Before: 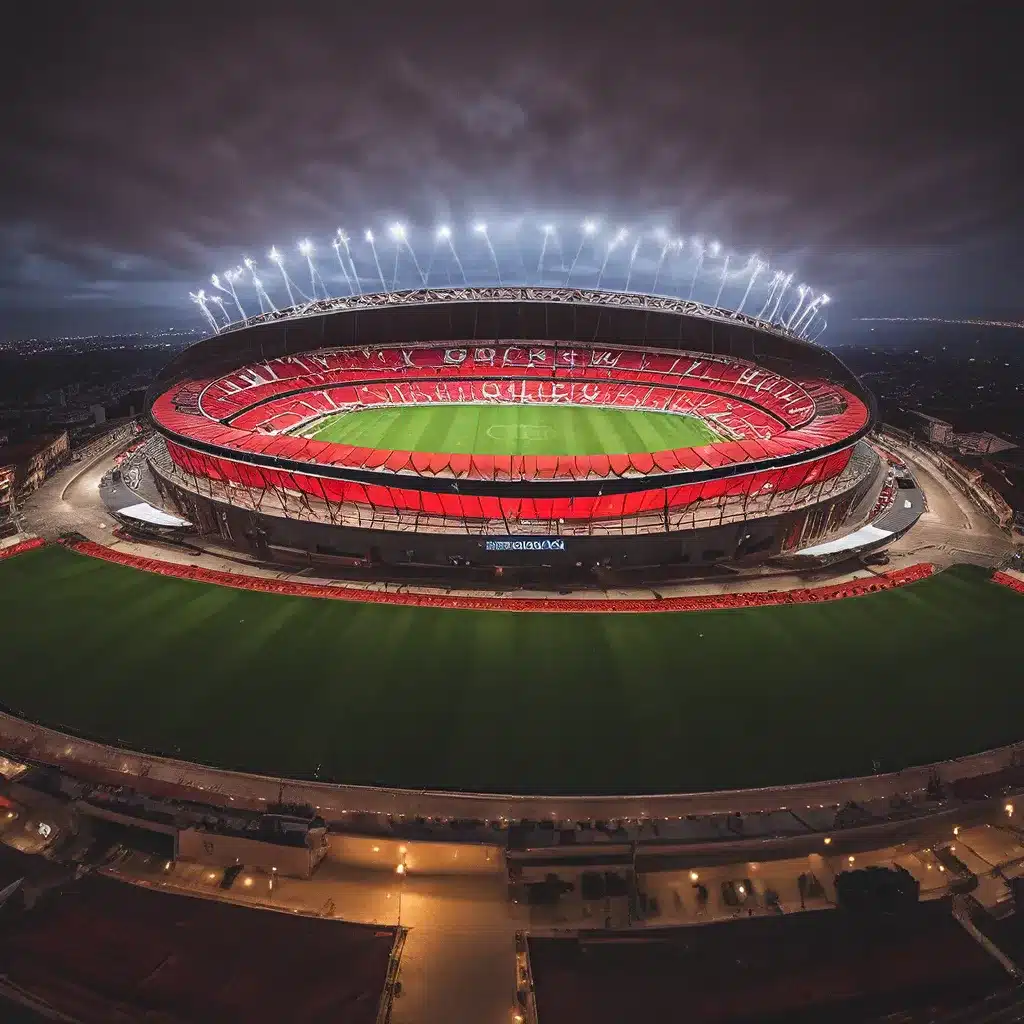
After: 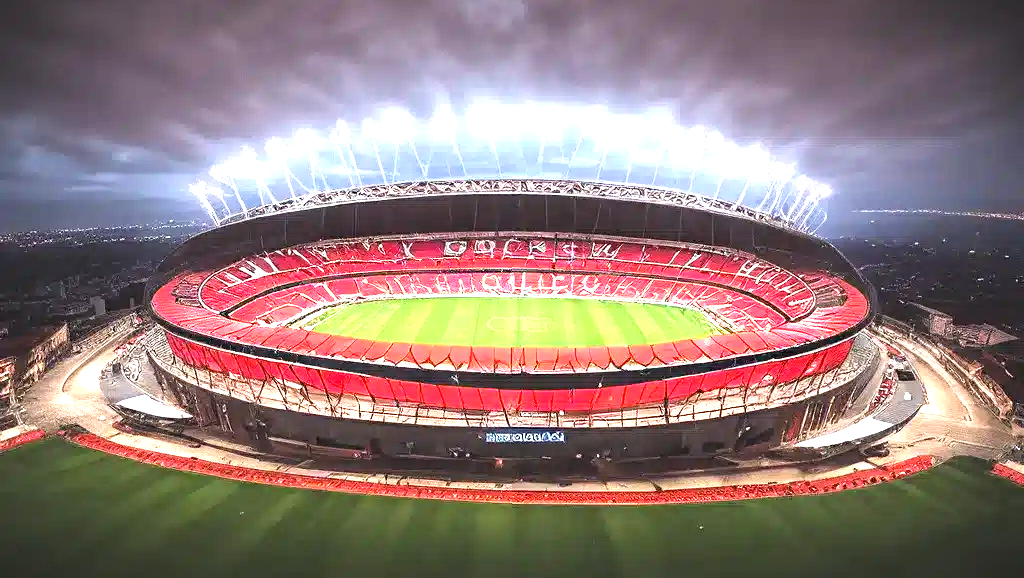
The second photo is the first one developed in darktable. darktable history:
exposure: black level correction 0.001, exposure 0.963 EV, compensate highlight preservation false
crop and rotate: top 10.62%, bottom 32.856%
tone equalizer: -8 EV -0.736 EV, -7 EV -0.675 EV, -6 EV -0.613 EV, -5 EV -0.369 EV, -3 EV 0.388 EV, -2 EV 0.6 EV, -1 EV 0.693 EV, +0 EV 0.733 EV
vignetting: fall-off start 100.05%, width/height ratio 1.324
